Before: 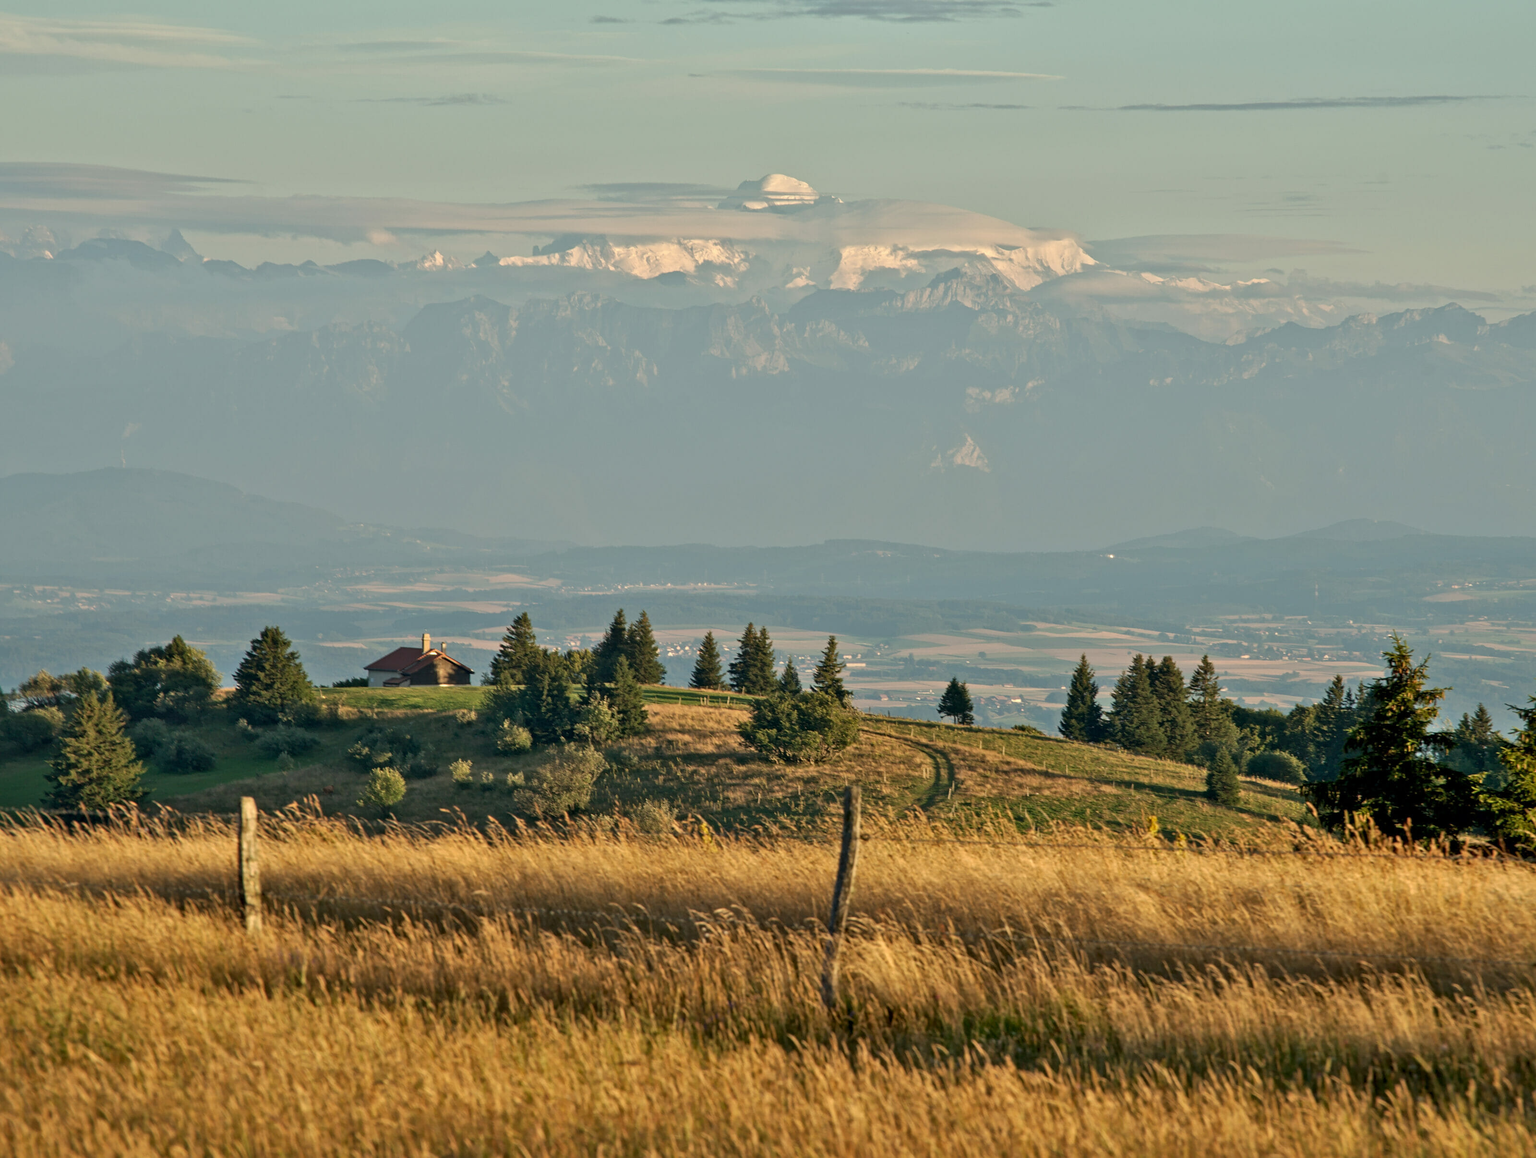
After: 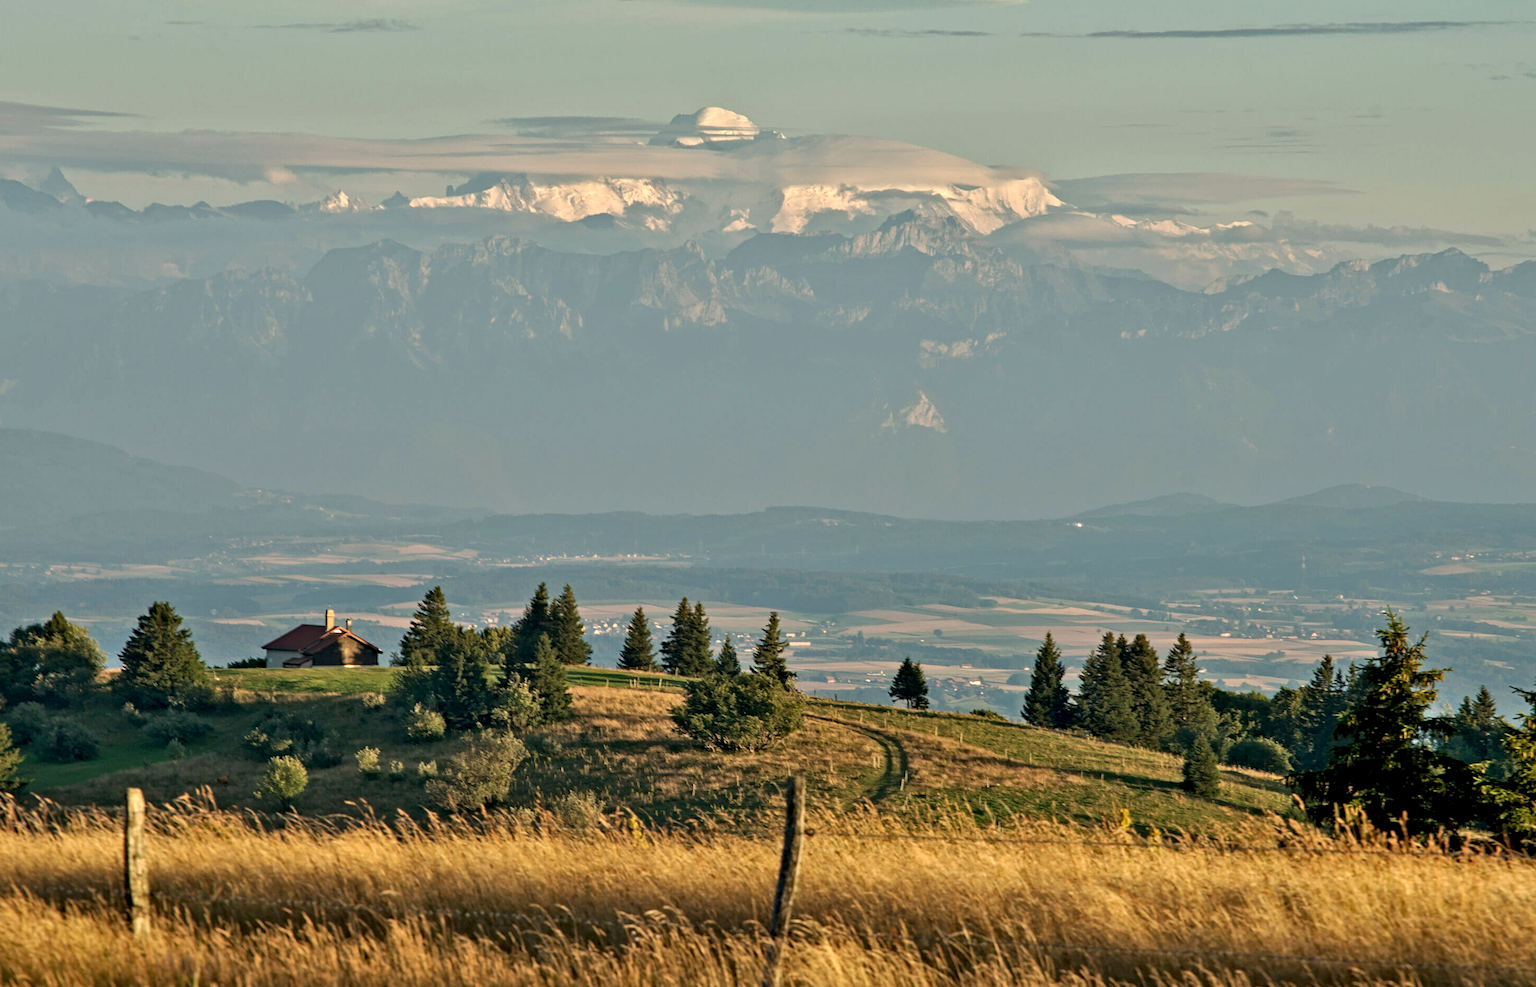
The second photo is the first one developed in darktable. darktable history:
contrast equalizer: y [[0.526, 0.53, 0.532, 0.532, 0.53, 0.525], [0.5 ×6], [0.5 ×6], [0 ×6], [0 ×6]]
crop: left 8.155%, top 6.611%, bottom 15.385%
haze removal: compatibility mode true, adaptive false
